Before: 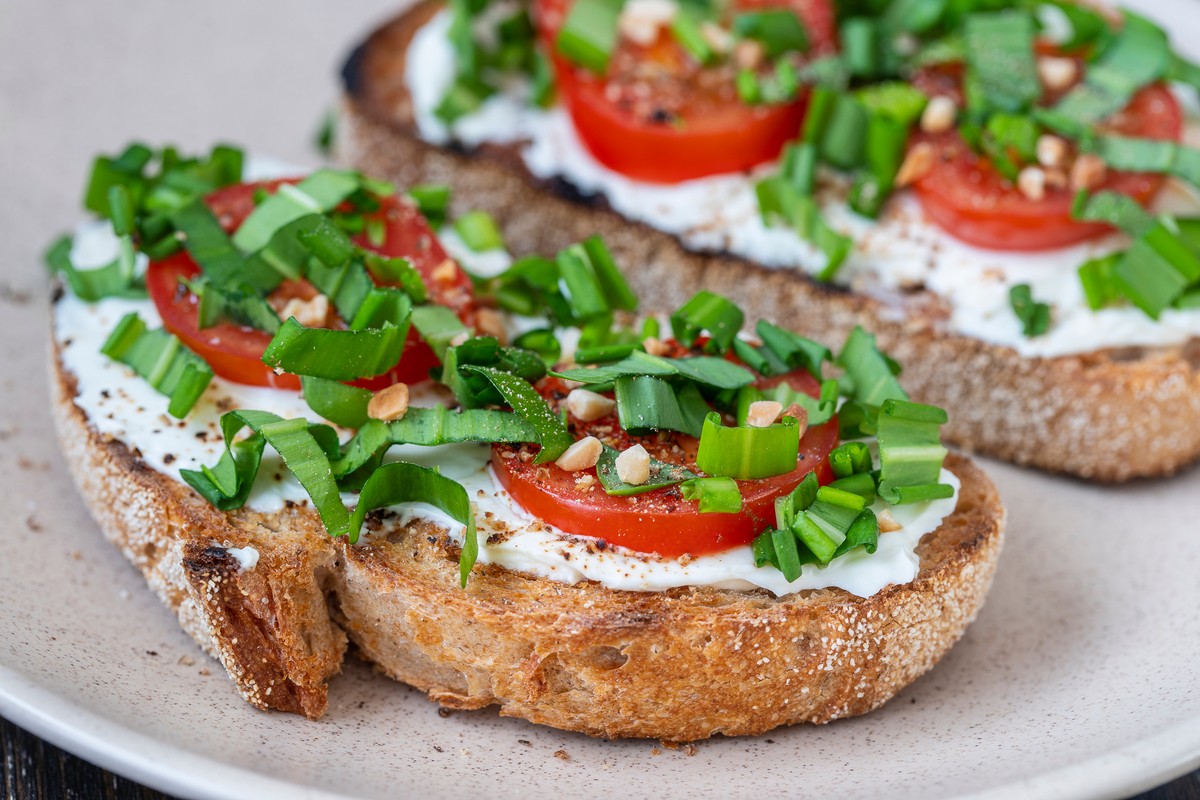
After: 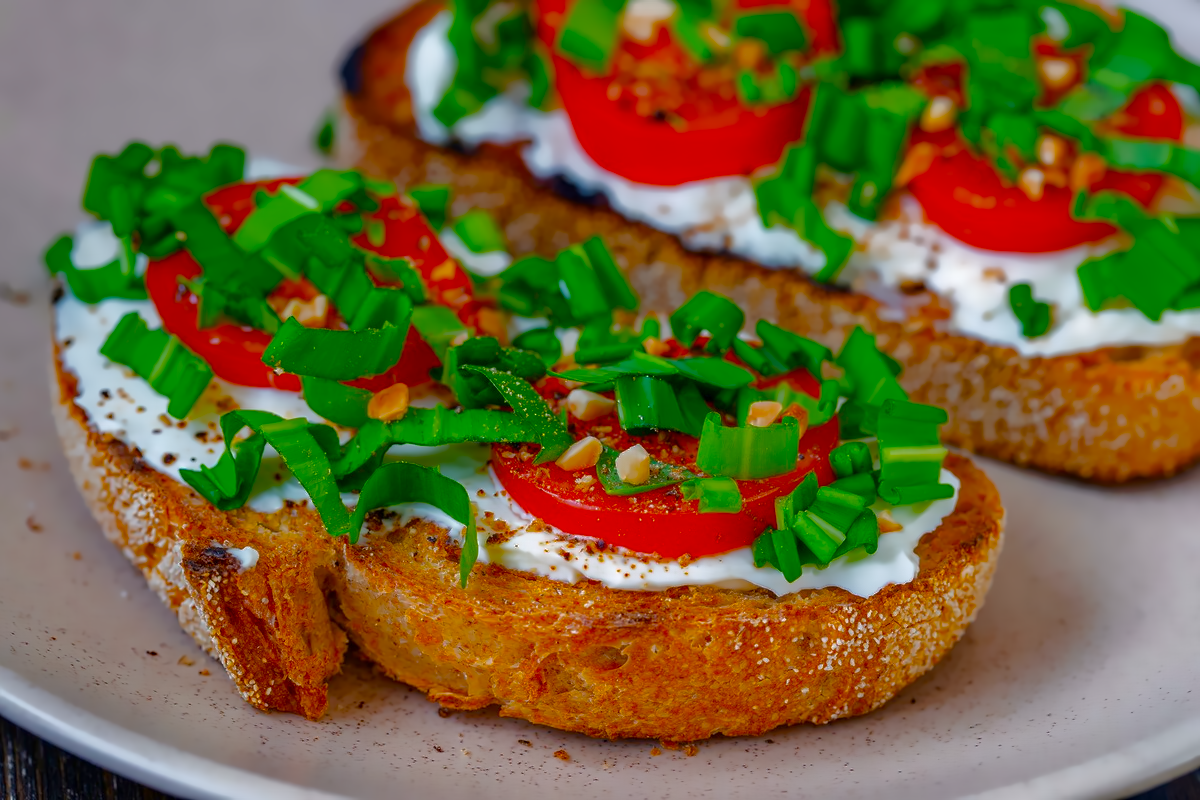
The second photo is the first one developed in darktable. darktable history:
base curve: curves: ch0 [(0, 0) (0.841, 0.609) (1, 1)]
tone equalizer: -8 EV 0.06 EV, smoothing diameter 25%, edges refinement/feathering 10, preserve details guided filter
color balance: input saturation 134.34%, contrast -10.04%, contrast fulcrum 19.67%, output saturation 133.51%
exposure: black level correction 0.009, exposure 0.119 EV
haze removal: strength 0.53, distance 0.925
denoise (profiled): patch size 2, search radius 4, preserve shadows 1.02, bias correction -0.395, scattering 0.3, a [0, 0, 0], mode non-local means
